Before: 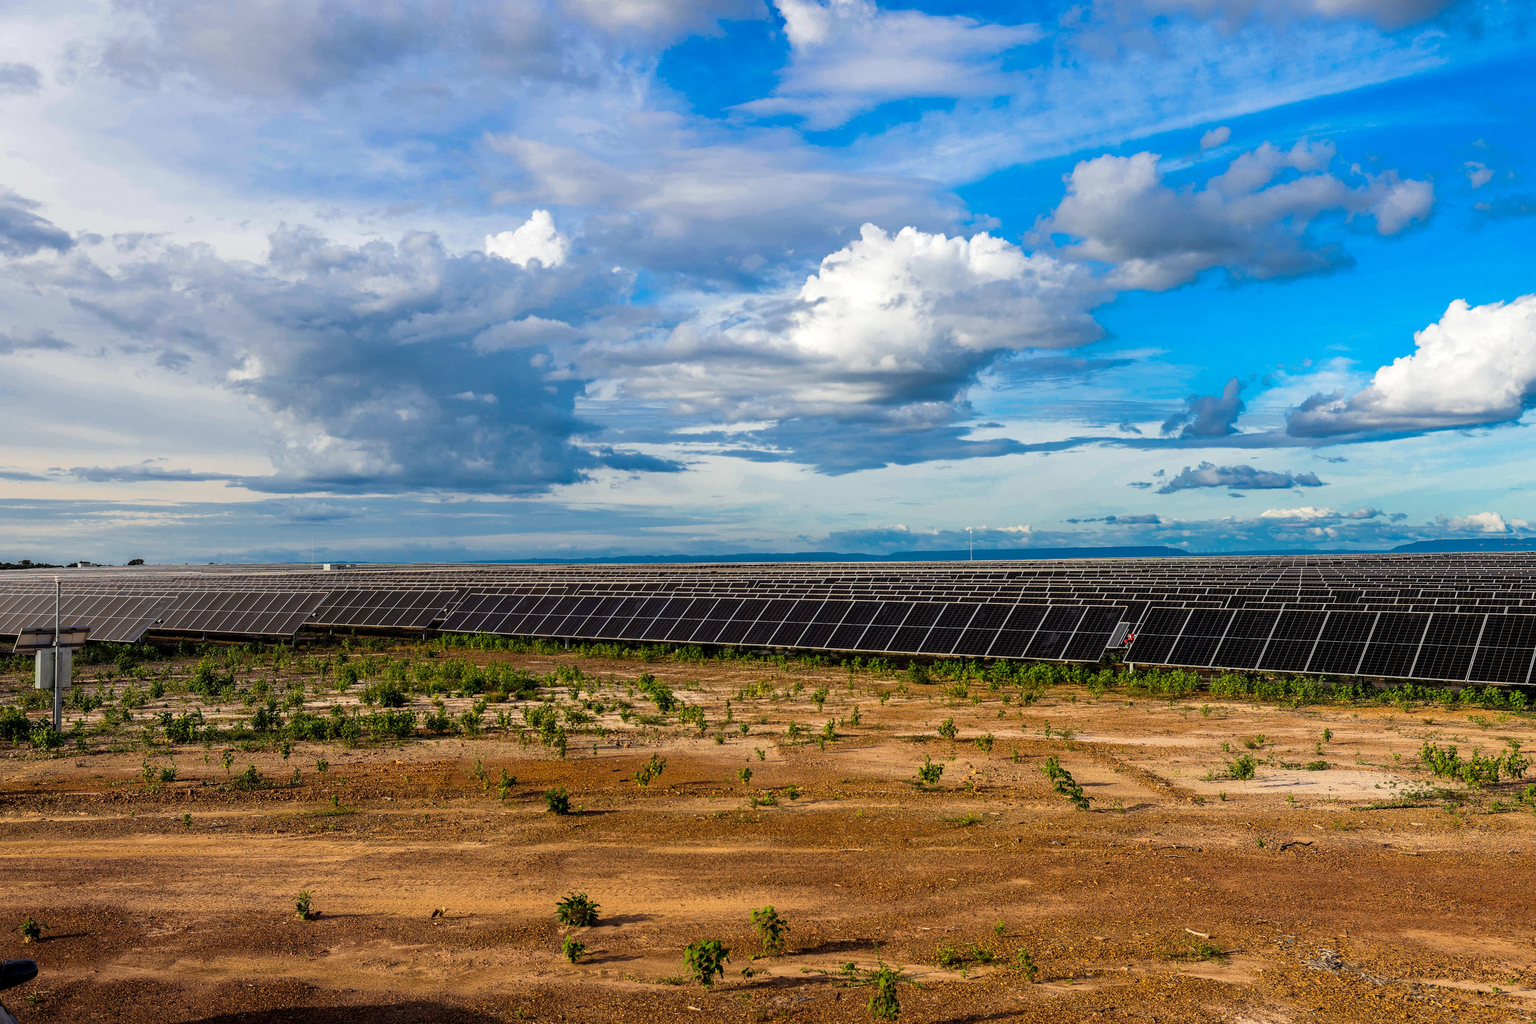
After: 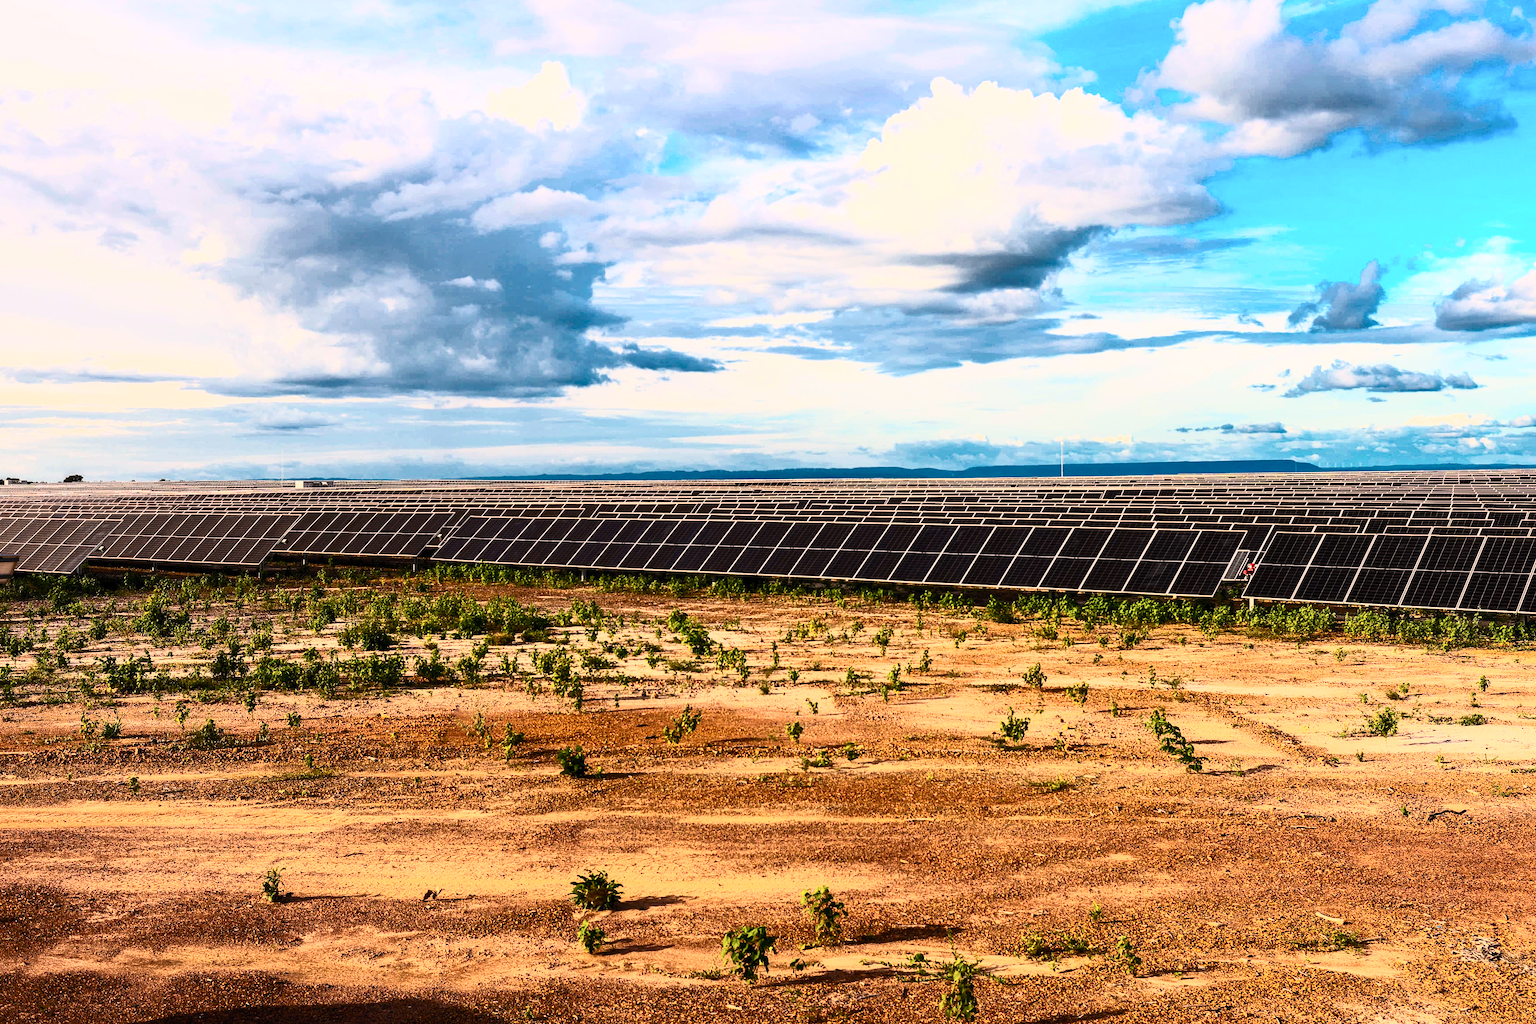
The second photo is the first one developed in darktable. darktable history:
white balance: red 1.127, blue 0.943
contrast brightness saturation: contrast 0.62, brightness 0.34, saturation 0.14
crop and rotate: left 4.842%, top 15.51%, right 10.668%
